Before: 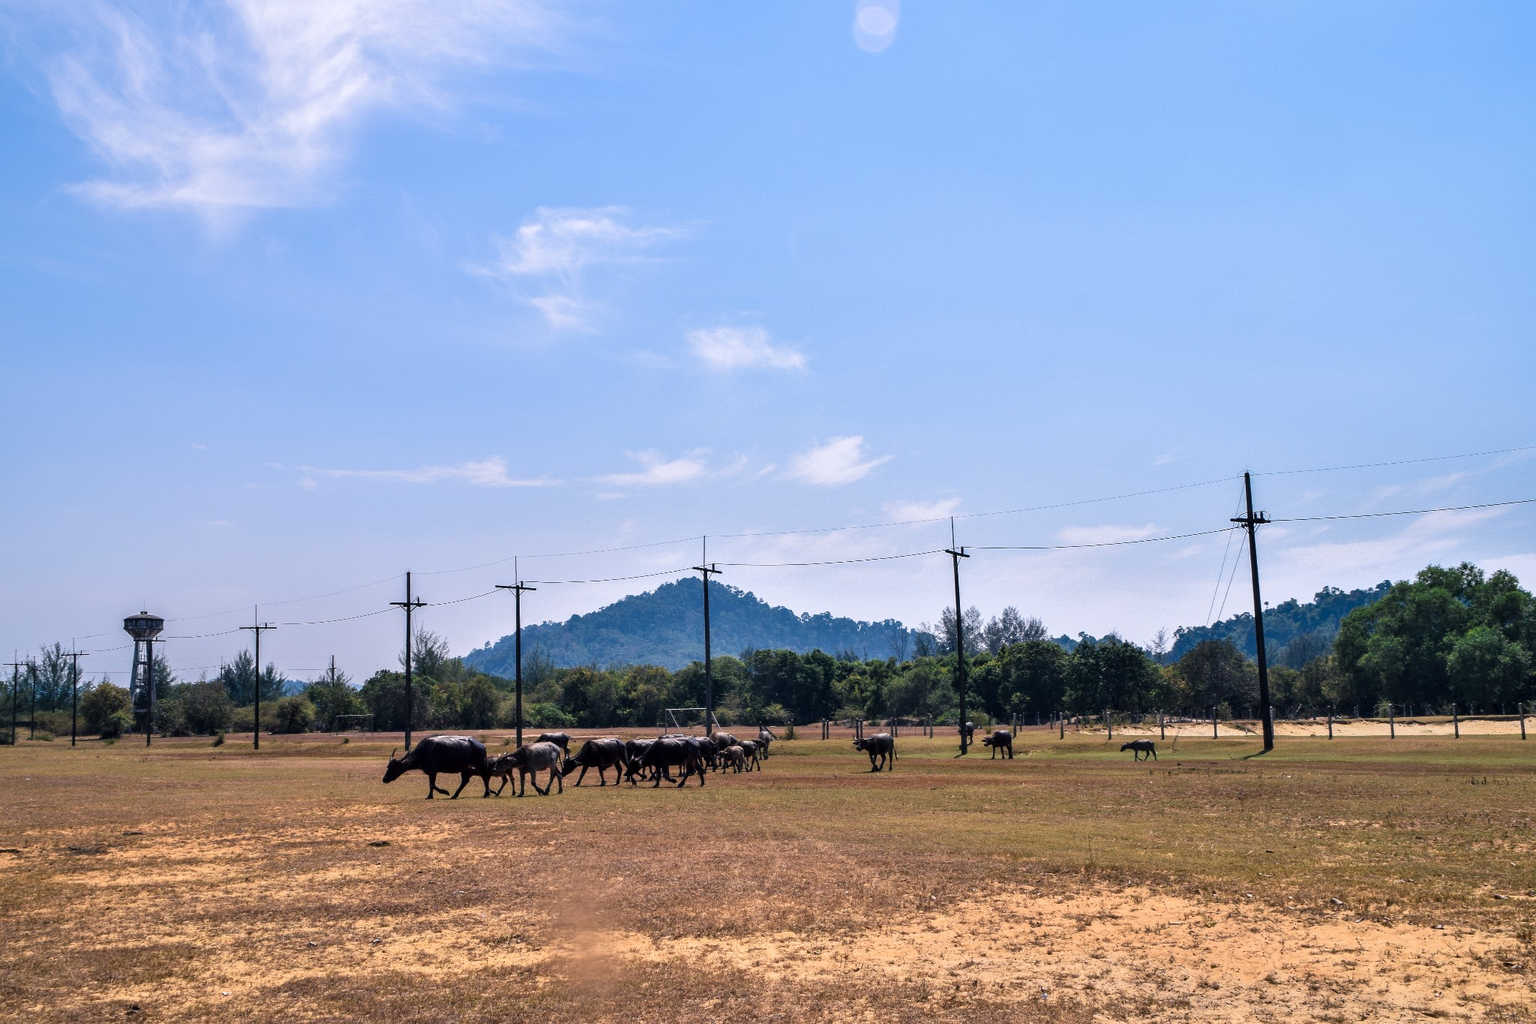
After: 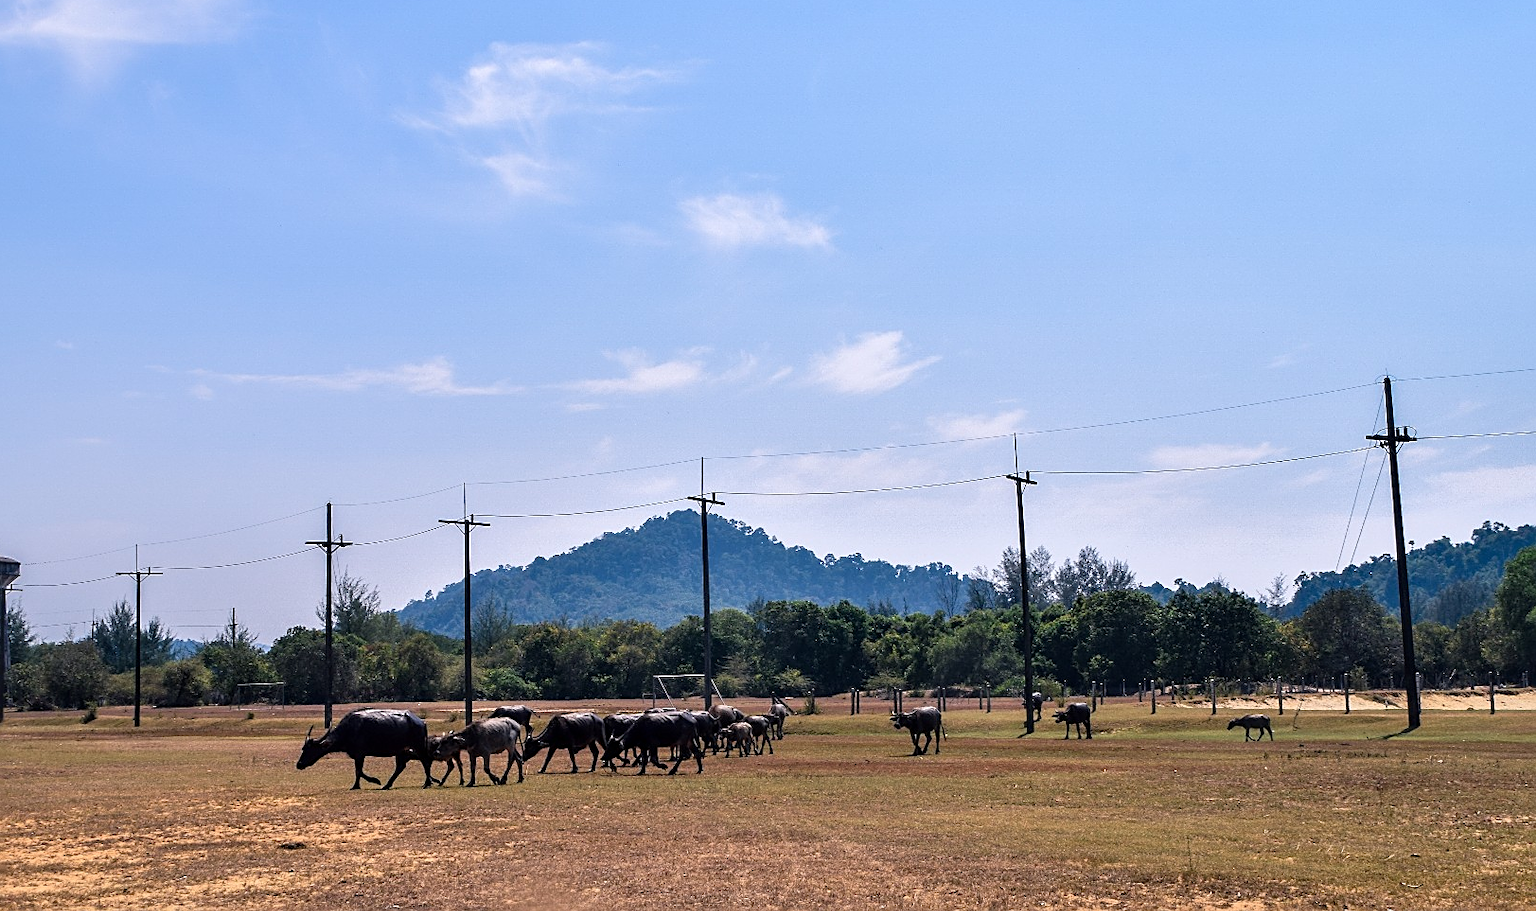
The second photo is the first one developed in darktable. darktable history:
crop: left 9.658%, top 16.994%, right 11.093%, bottom 12.394%
sharpen: on, module defaults
